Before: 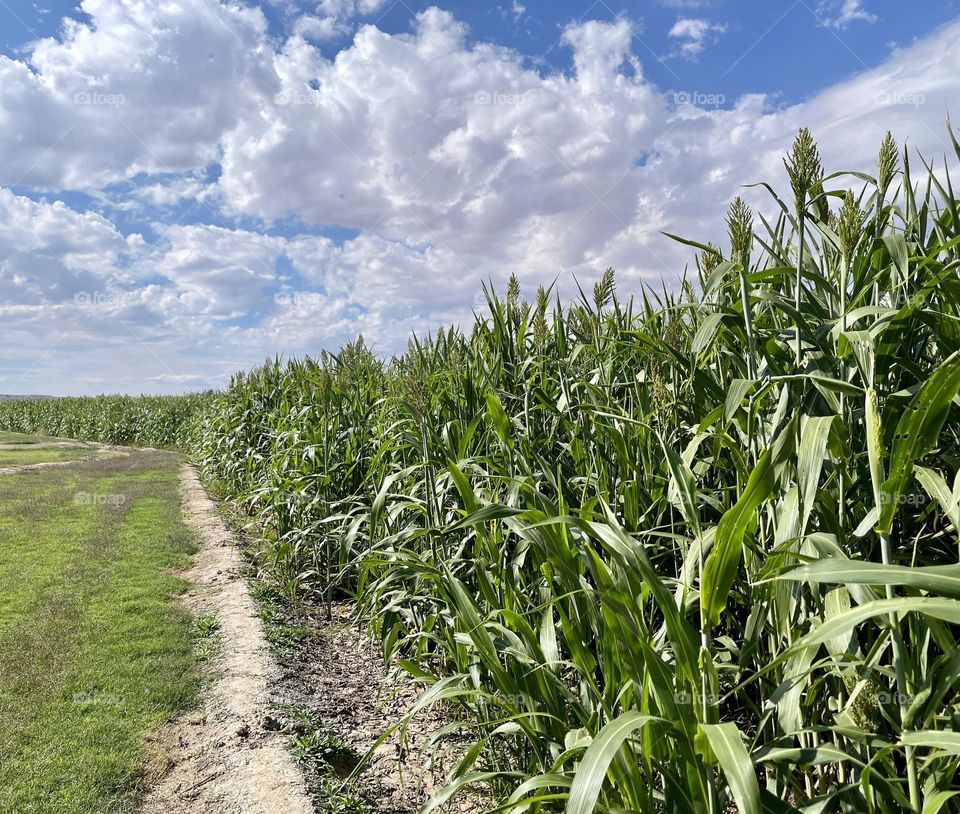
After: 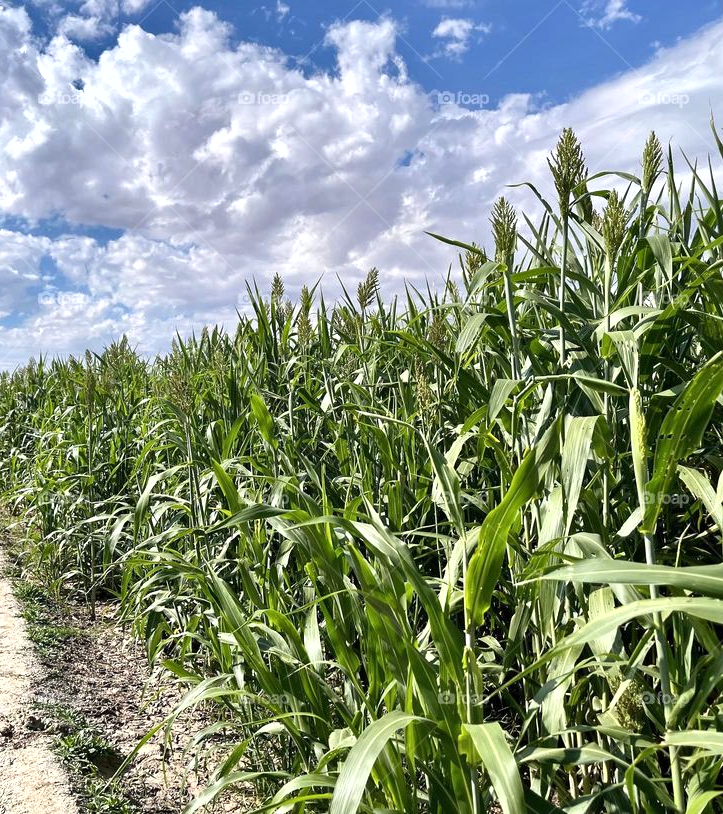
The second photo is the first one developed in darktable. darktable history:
shadows and highlights: low approximation 0.01, soften with gaussian
color correction: highlights a* 0.003, highlights b* -0.283
exposure: exposure 0.375 EV, compensate highlight preservation false
crop and rotate: left 24.6%
